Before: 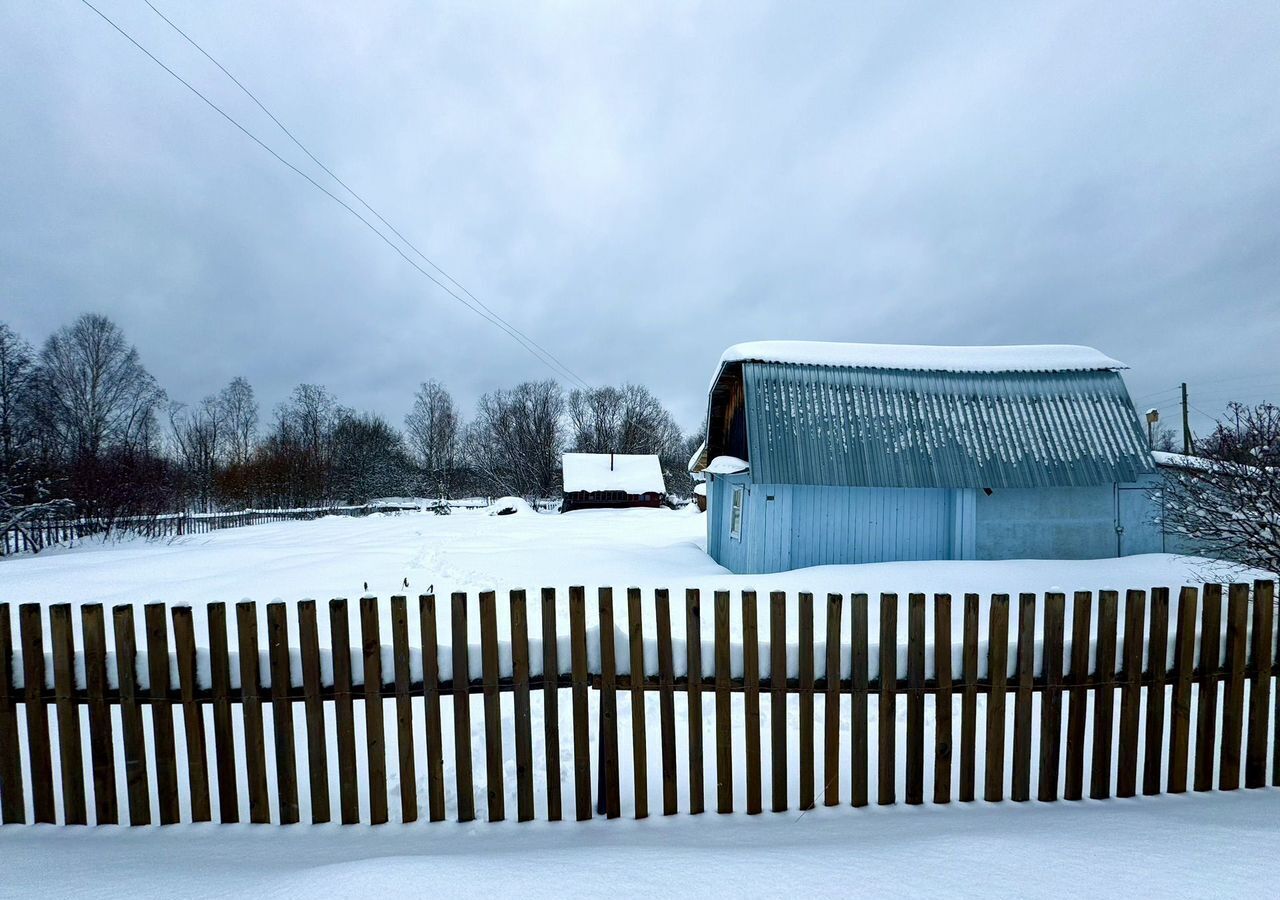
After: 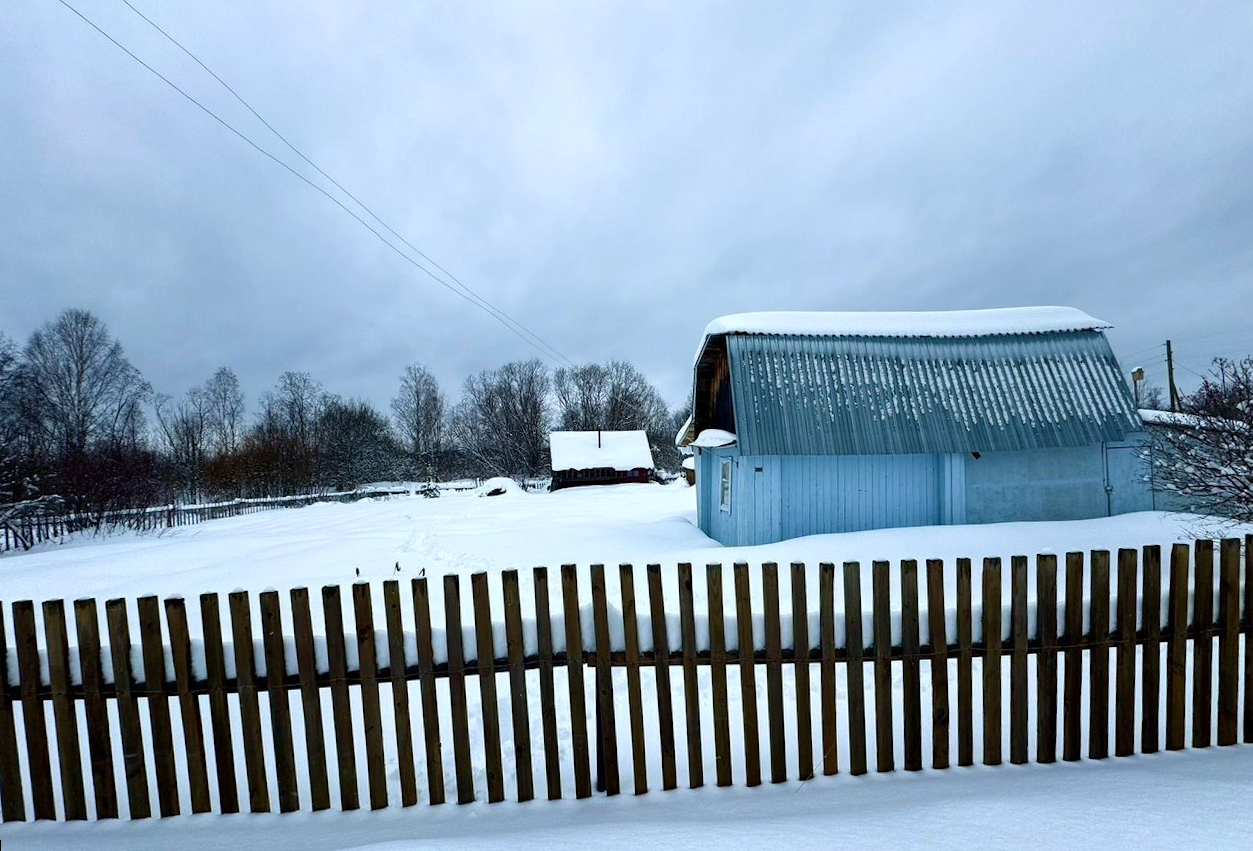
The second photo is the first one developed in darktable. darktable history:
white balance: red 0.988, blue 1.017
rotate and perspective: rotation -2°, crop left 0.022, crop right 0.978, crop top 0.049, crop bottom 0.951
